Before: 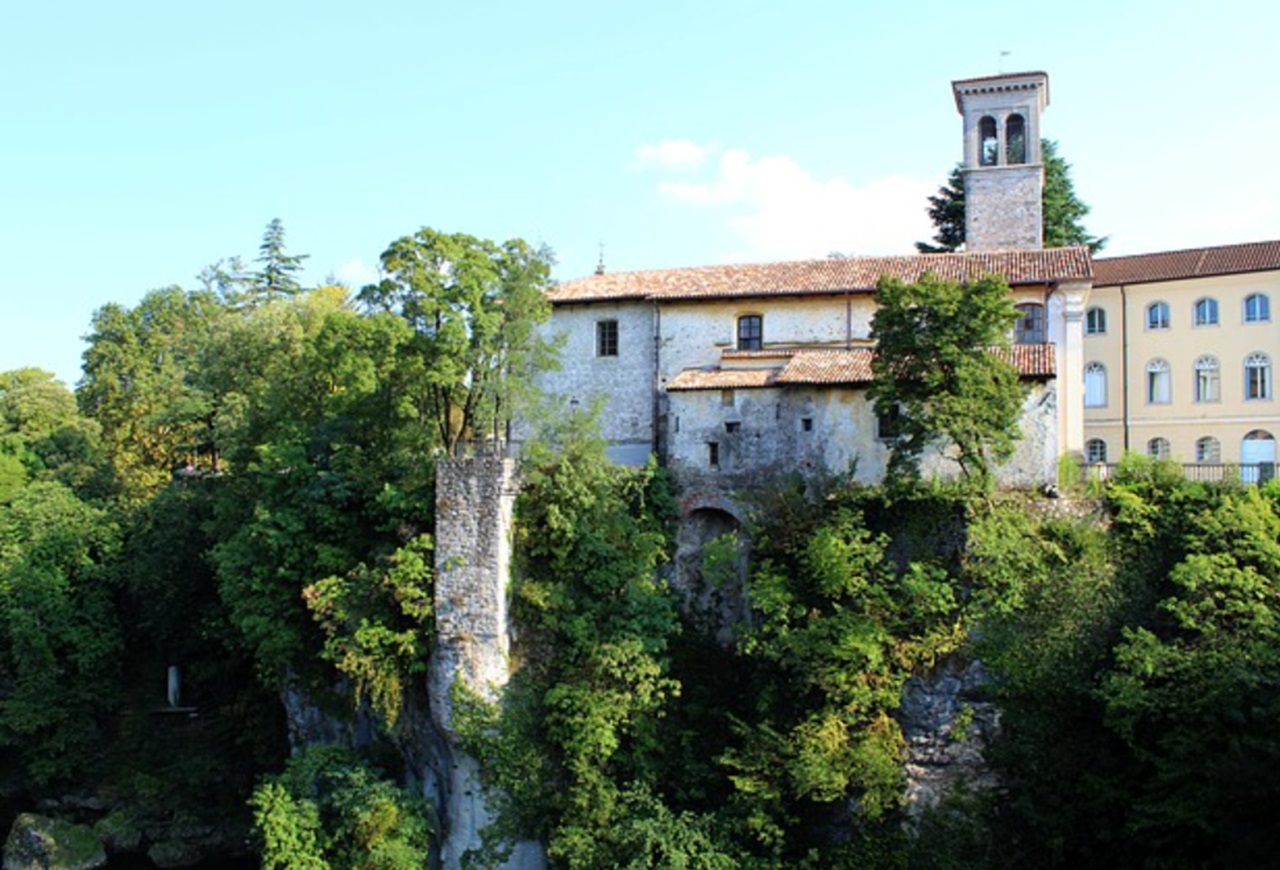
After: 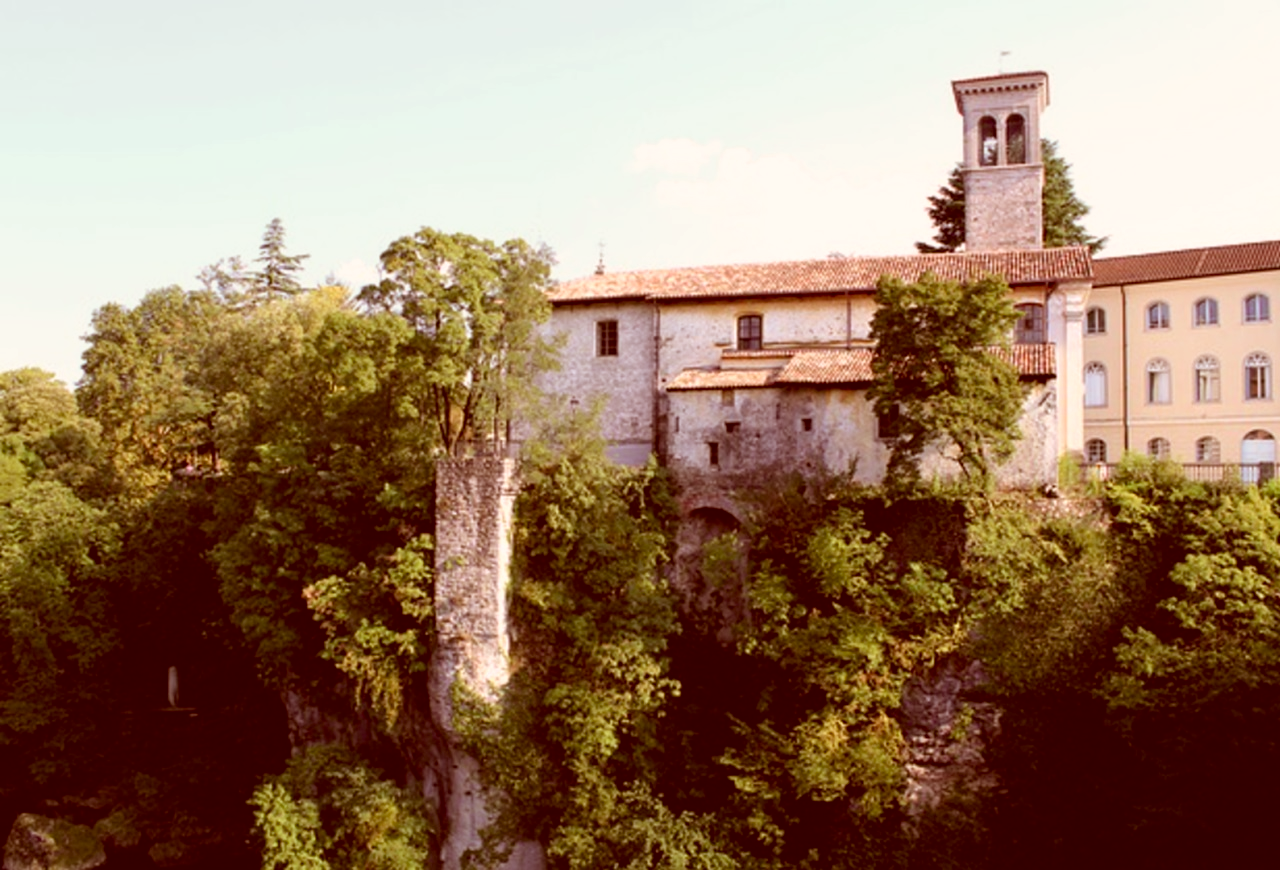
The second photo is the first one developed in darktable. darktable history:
color correction: highlights a* 9.39, highlights b* 8.69, shadows a* 39.86, shadows b* 39.9, saturation 0.779
